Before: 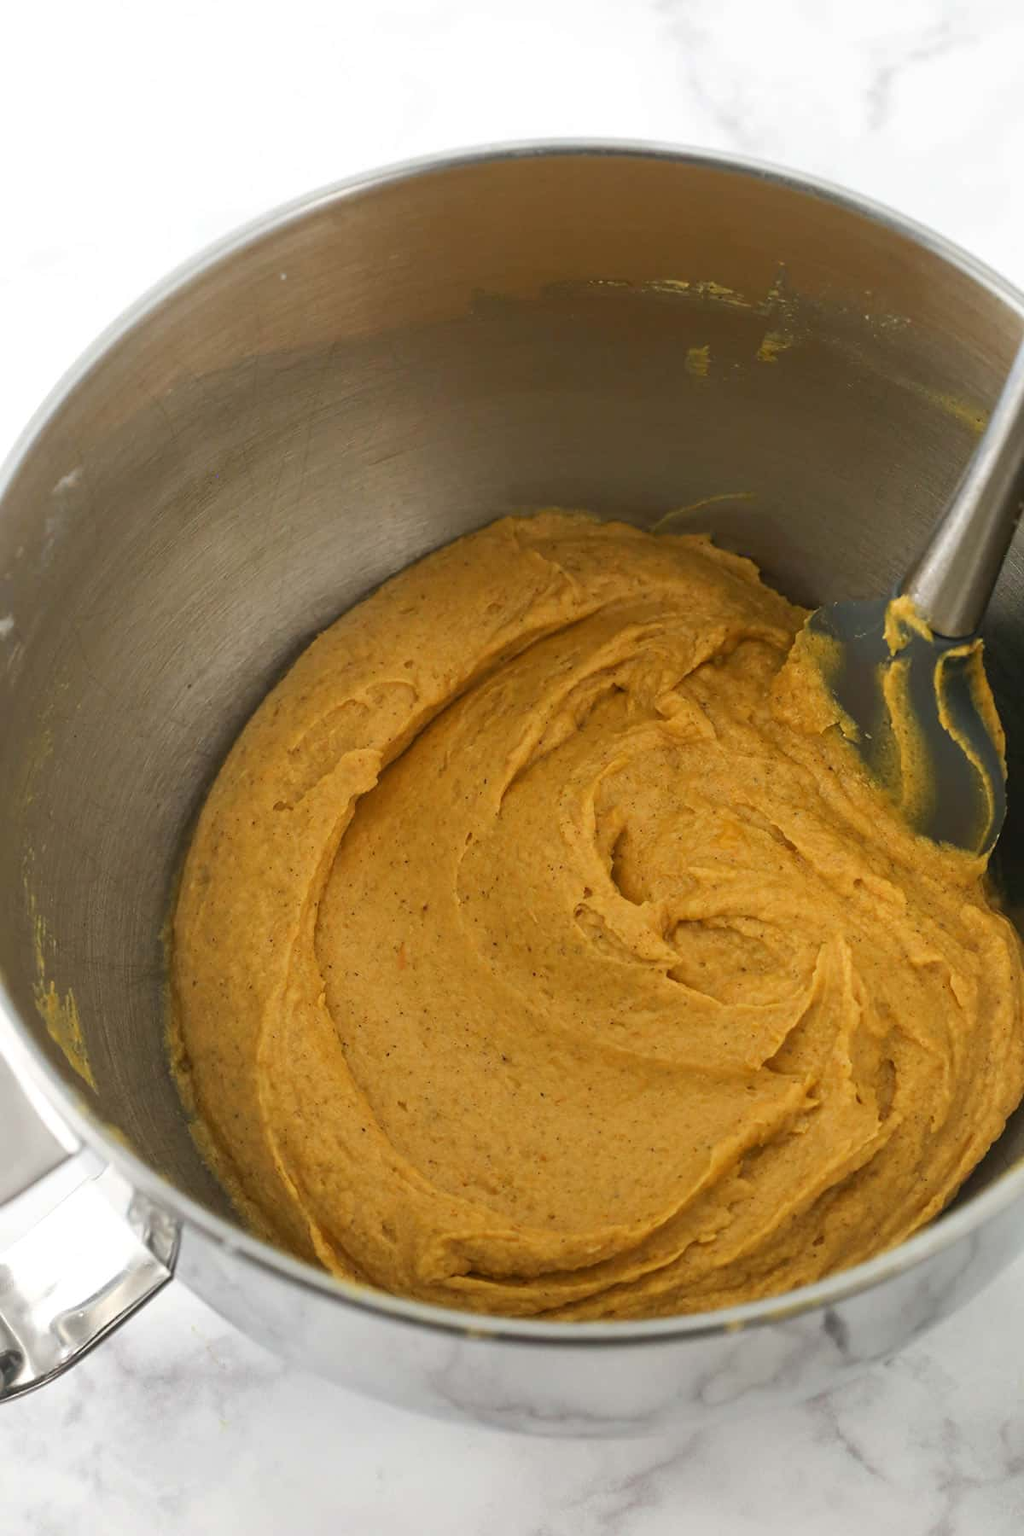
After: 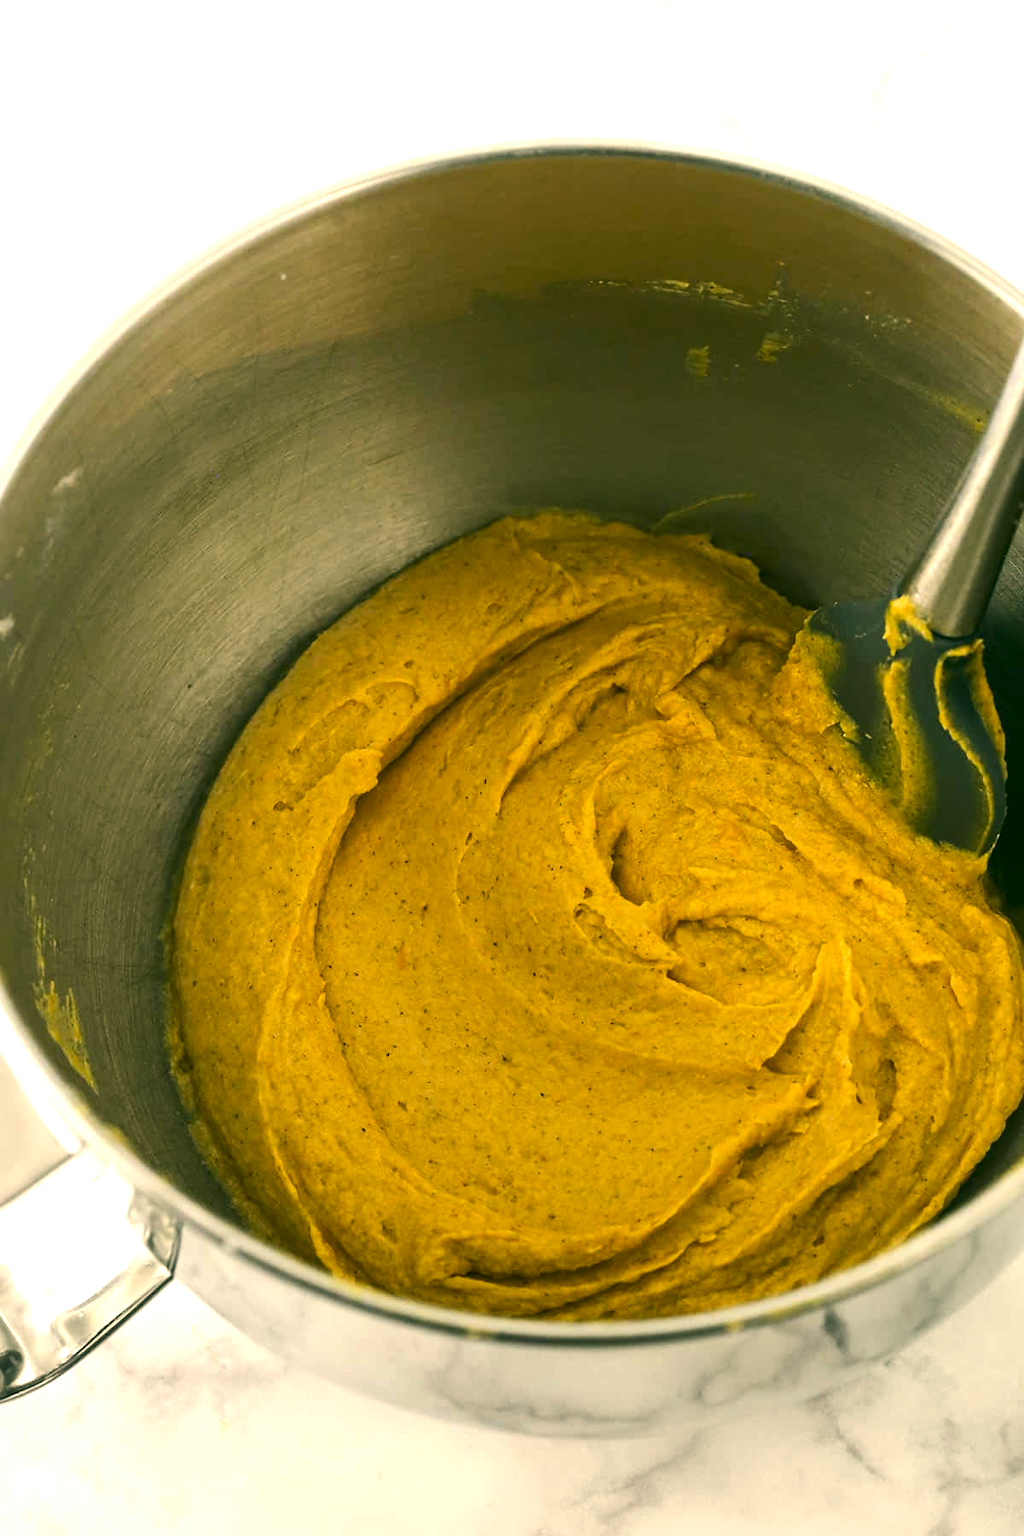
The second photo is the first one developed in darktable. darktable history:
color correction: highlights a* 5.3, highlights b* 24.26, shadows a* -15.58, shadows b* 4.02
tone equalizer: -8 EV -0.75 EV, -7 EV -0.7 EV, -6 EV -0.6 EV, -5 EV -0.4 EV, -3 EV 0.4 EV, -2 EV 0.6 EV, -1 EV 0.7 EV, +0 EV 0.75 EV, edges refinement/feathering 500, mask exposure compensation -1.57 EV, preserve details no
white balance: red 0.974, blue 1.044
